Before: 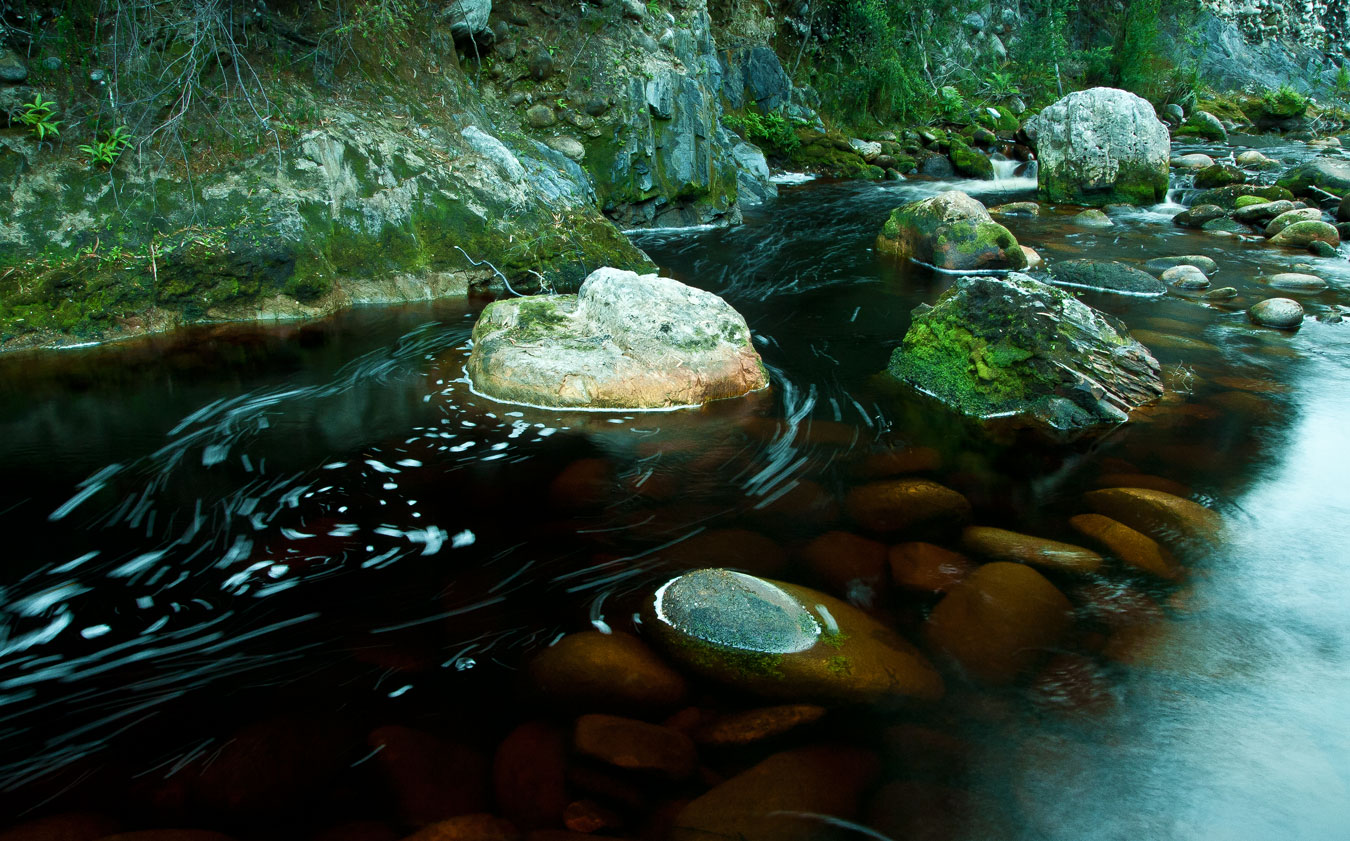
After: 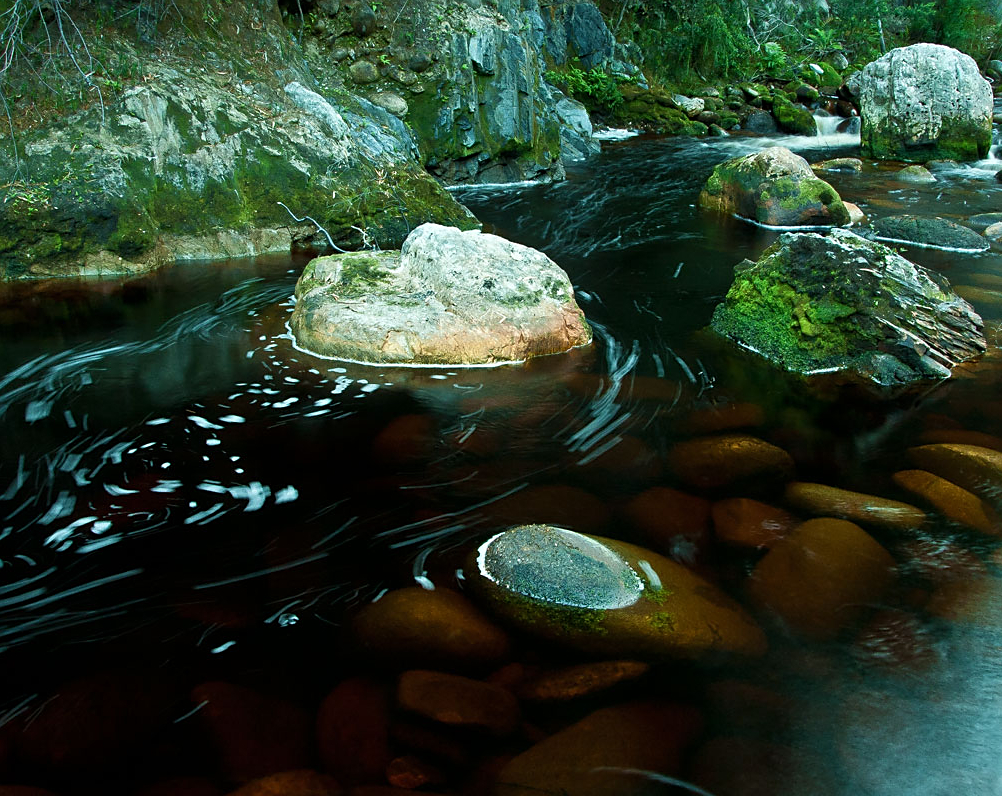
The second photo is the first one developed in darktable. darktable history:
sharpen: radius 1.864, amount 0.398, threshold 1.271
crop and rotate: left 13.15%, top 5.251%, right 12.609%
